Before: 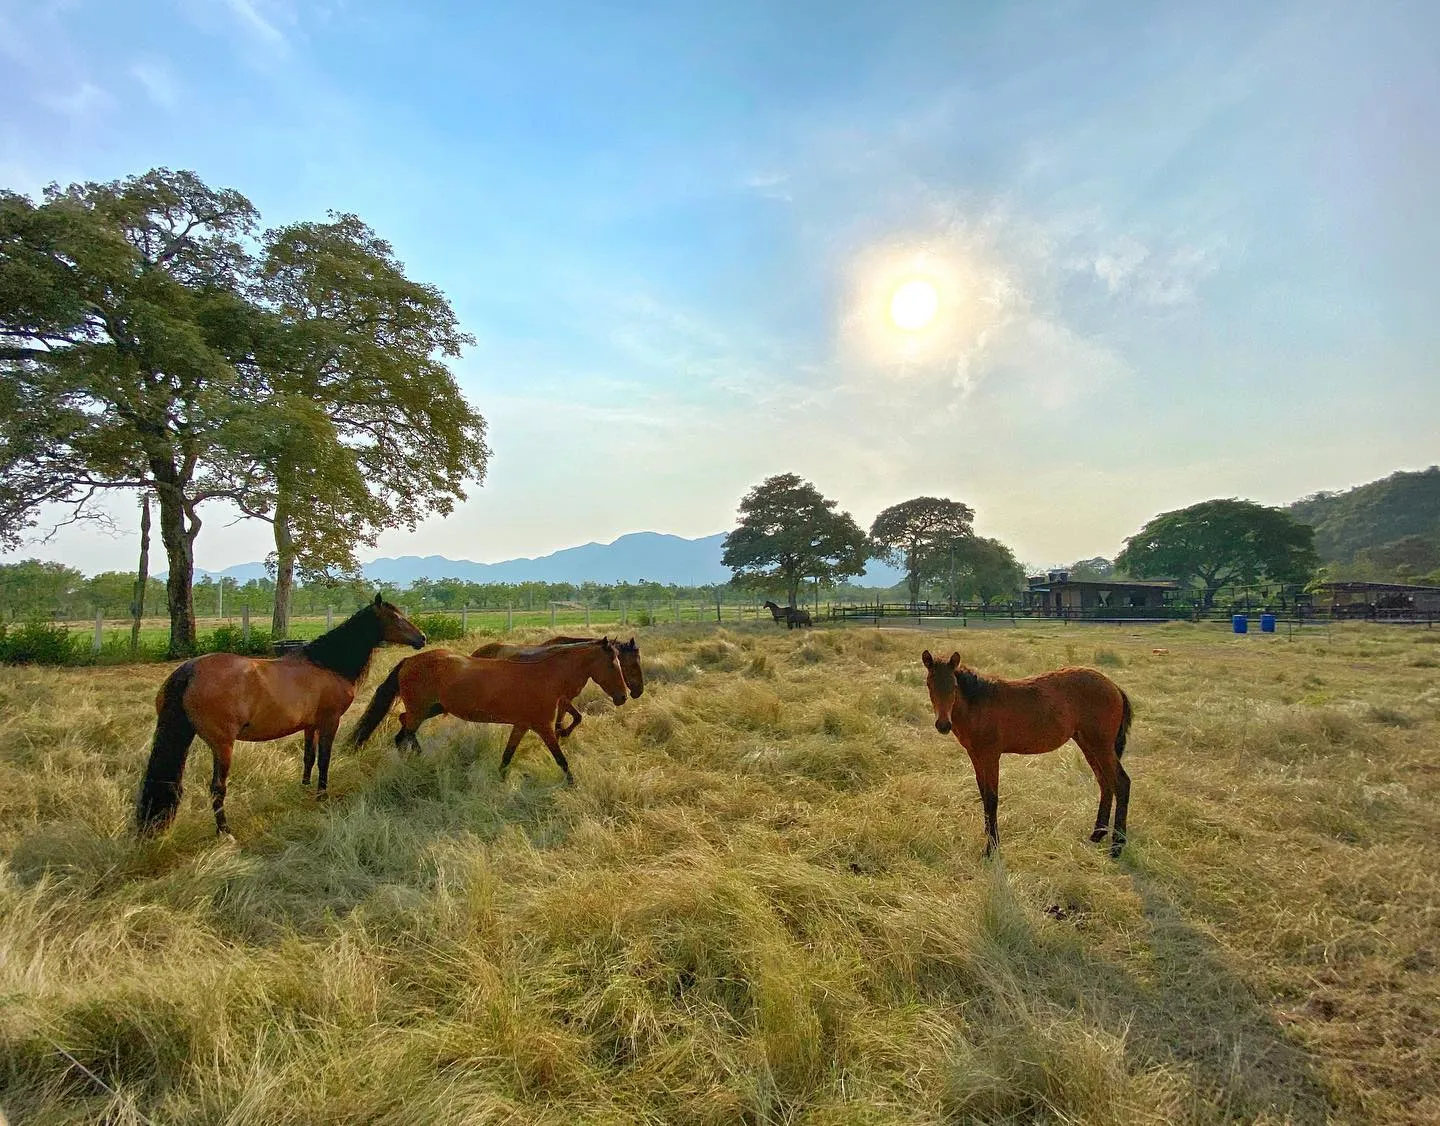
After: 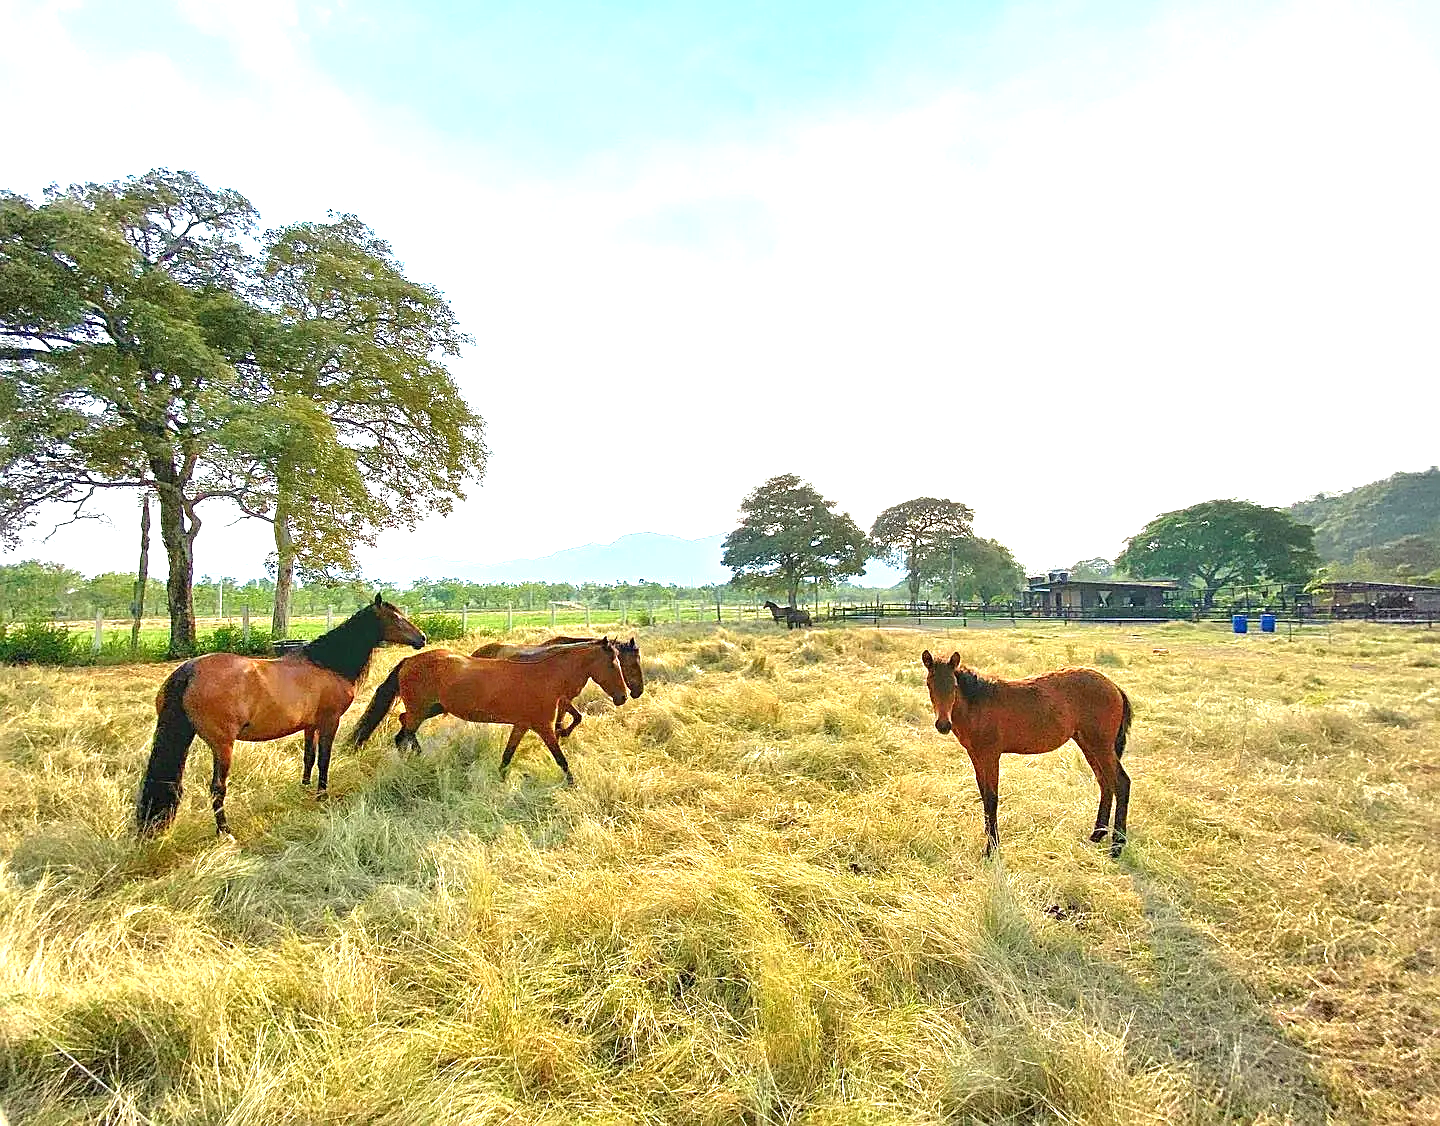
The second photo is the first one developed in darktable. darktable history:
exposure: black level correction 0, exposure 1.501 EV, compensate exposure bias true, compensate highlight preservation false
sharpen: on, module defaults
